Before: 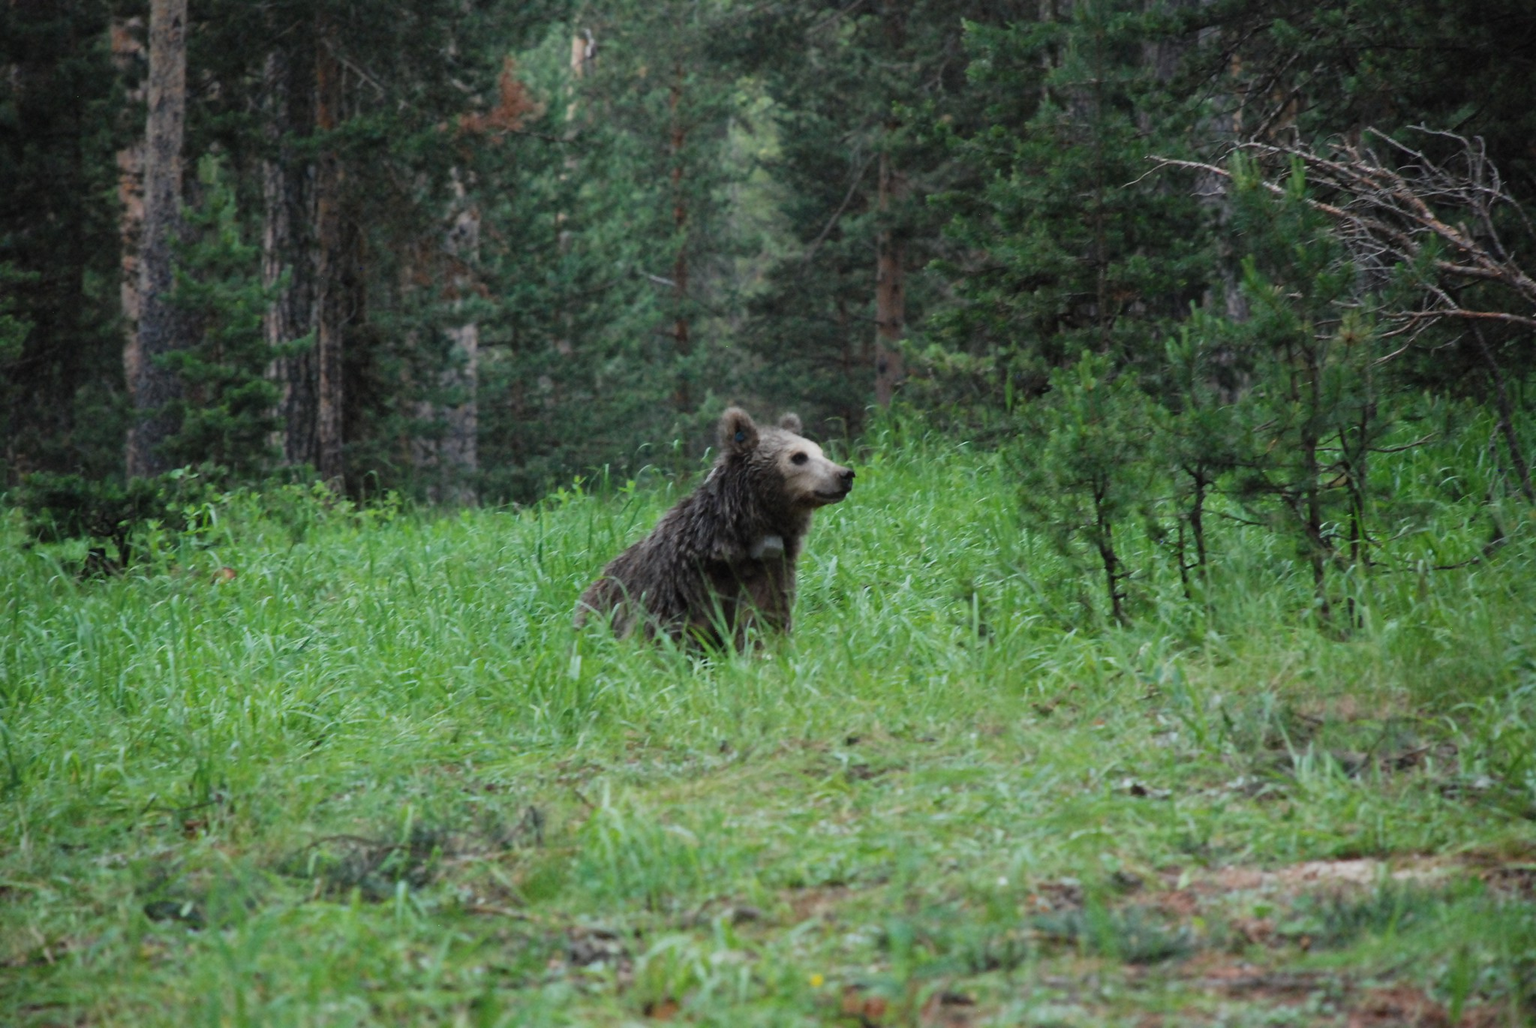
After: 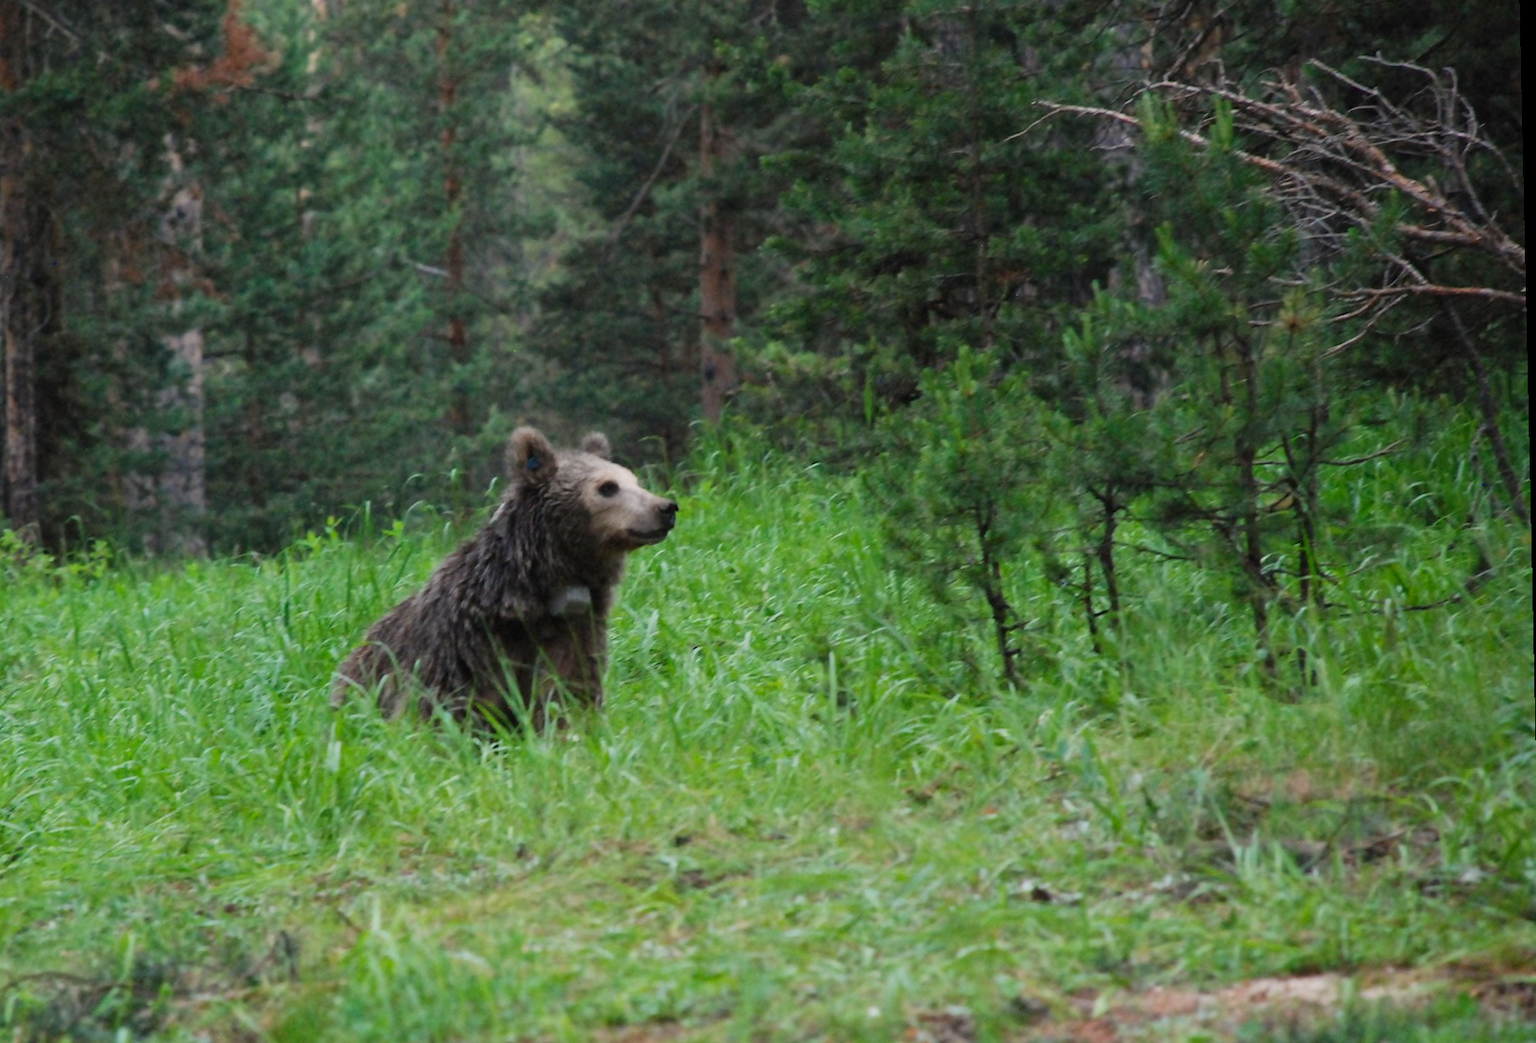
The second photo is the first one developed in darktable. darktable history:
crop and rotate: left 20.74%, top 7.912%, right 0.375%, bottom 13.378%
rotate and perspective: rotation -1.24°, automatic cropping off
color correction: highlights a* 3.22, highlights b* 1.93, saturation 1.19
